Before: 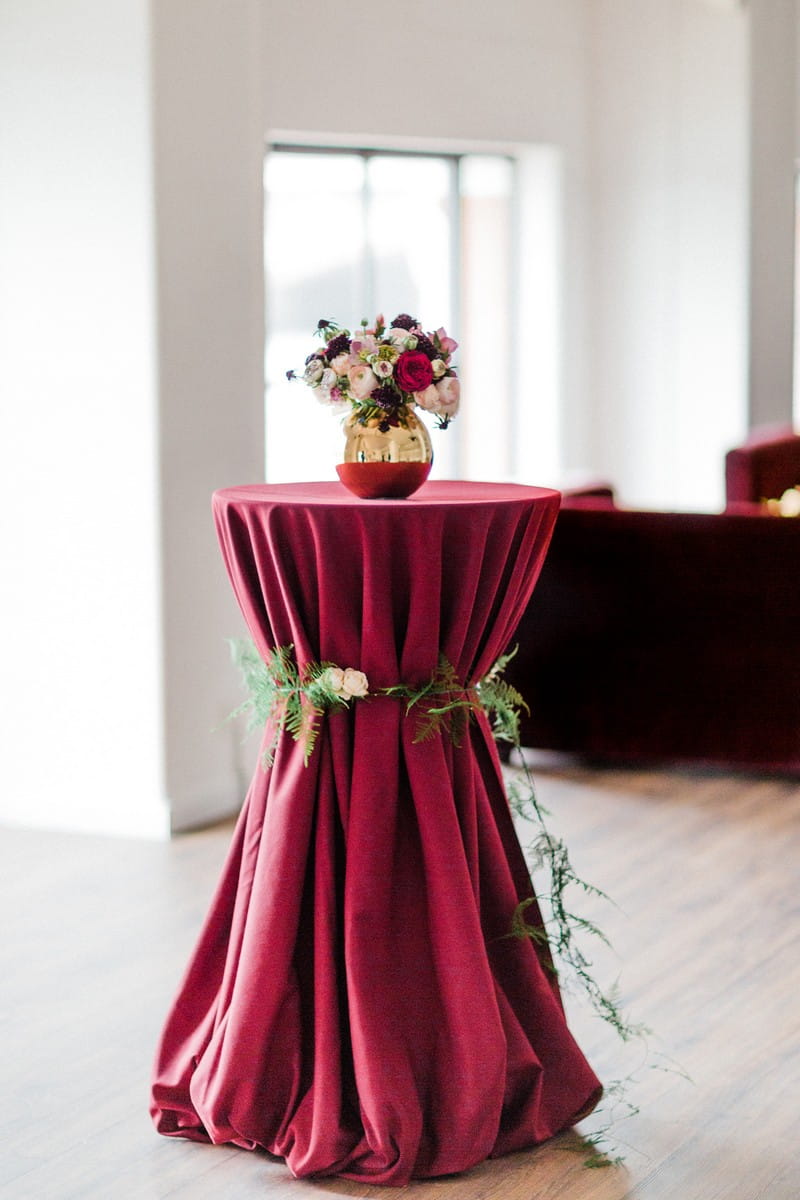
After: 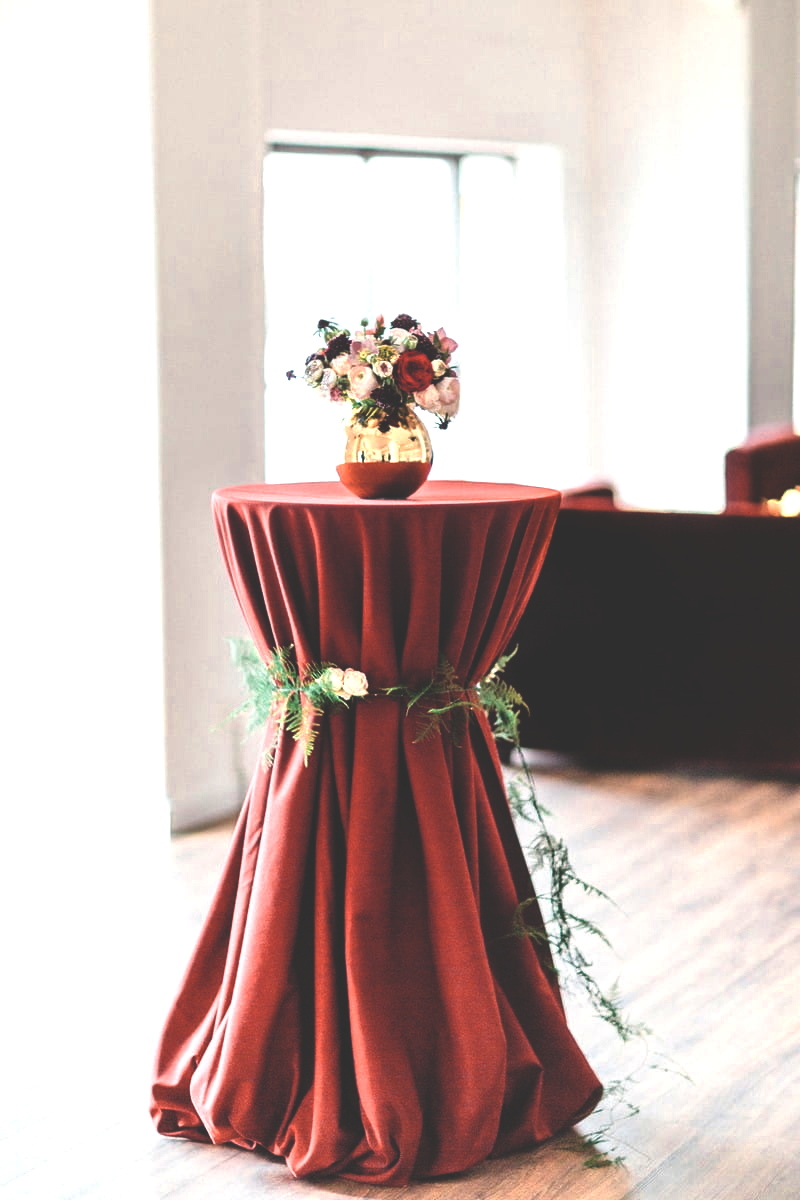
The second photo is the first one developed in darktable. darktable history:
exposure: black level correction 0, exposure 0.5 EV, compensate highlight preservation false
rgb curve: curves: ch0 [(0, 0.186) (0.314, 0.284) (0.775, 0.708) (1, 1)], compensate middle gray true, preserve colors none
color zones: curves: ch0 [(0.018, 0.548) (0.224, 0.64) (0.425, 0.447) (0.675, 0.575) (0.732, 0.579)]; ch1 [(0.066, 0.487) (0.25, 0.5) (0.404, 0.43) (0.75, 0.421) (0.956, 0.421)]; ch2 [(0.044, 0.561) (0.215, 0.465) (0.399, 0.544) (0.465, 0.548) (0.614, 0.447) (0.724, 0.43) (0.882, 0.623) (0.956, 0.632)]
